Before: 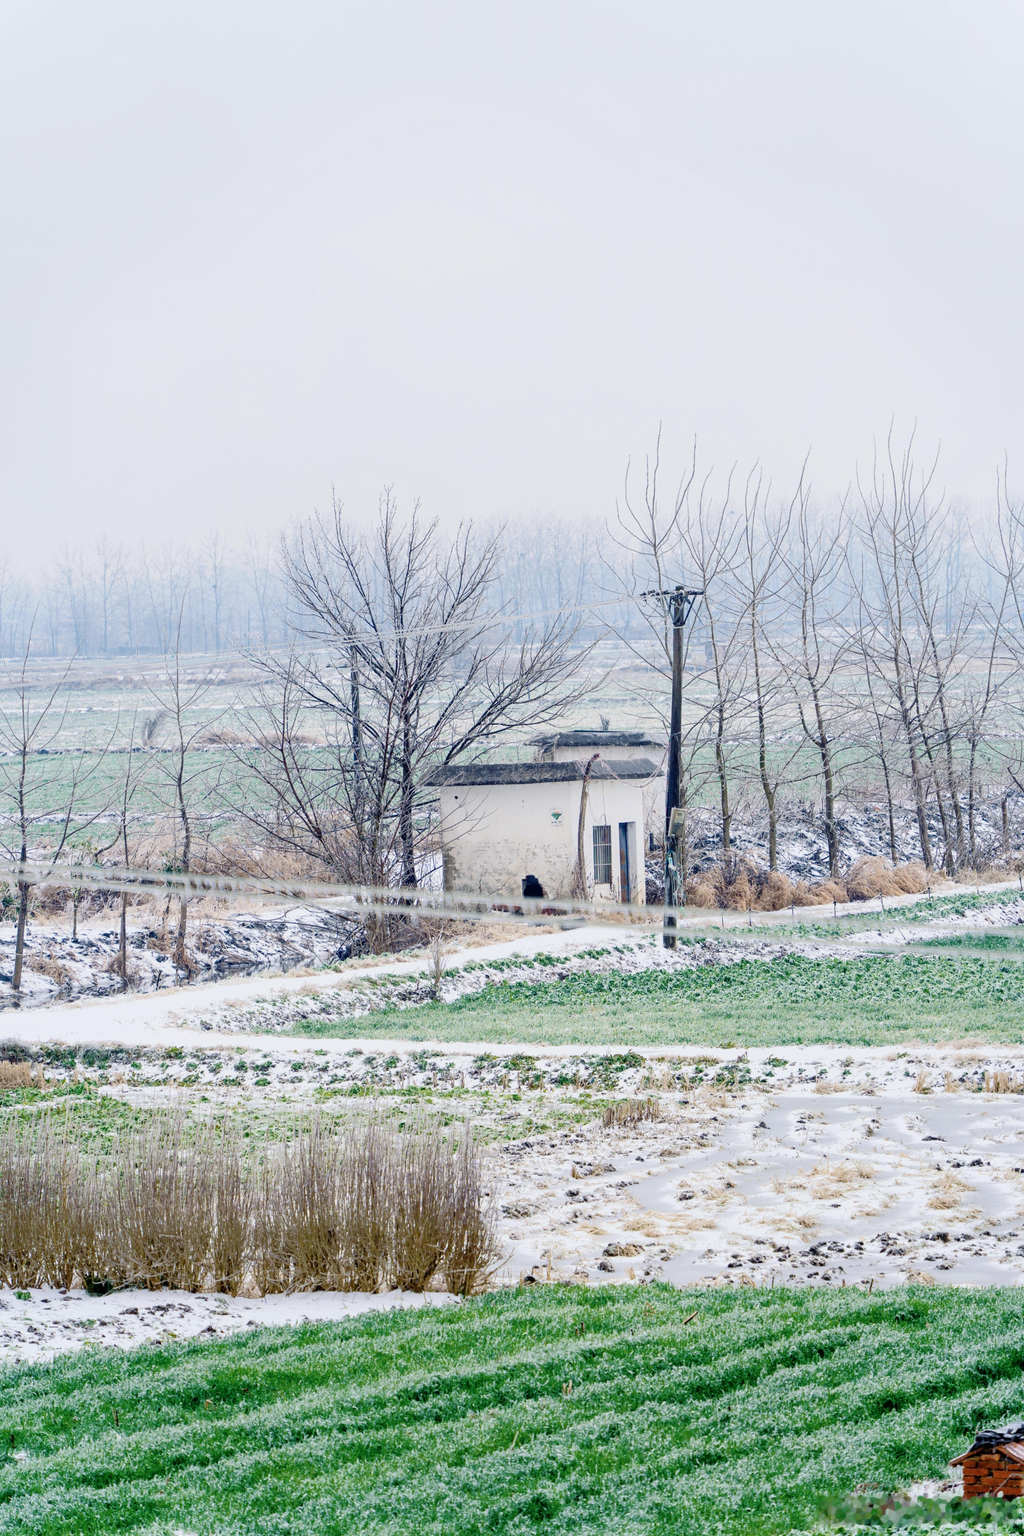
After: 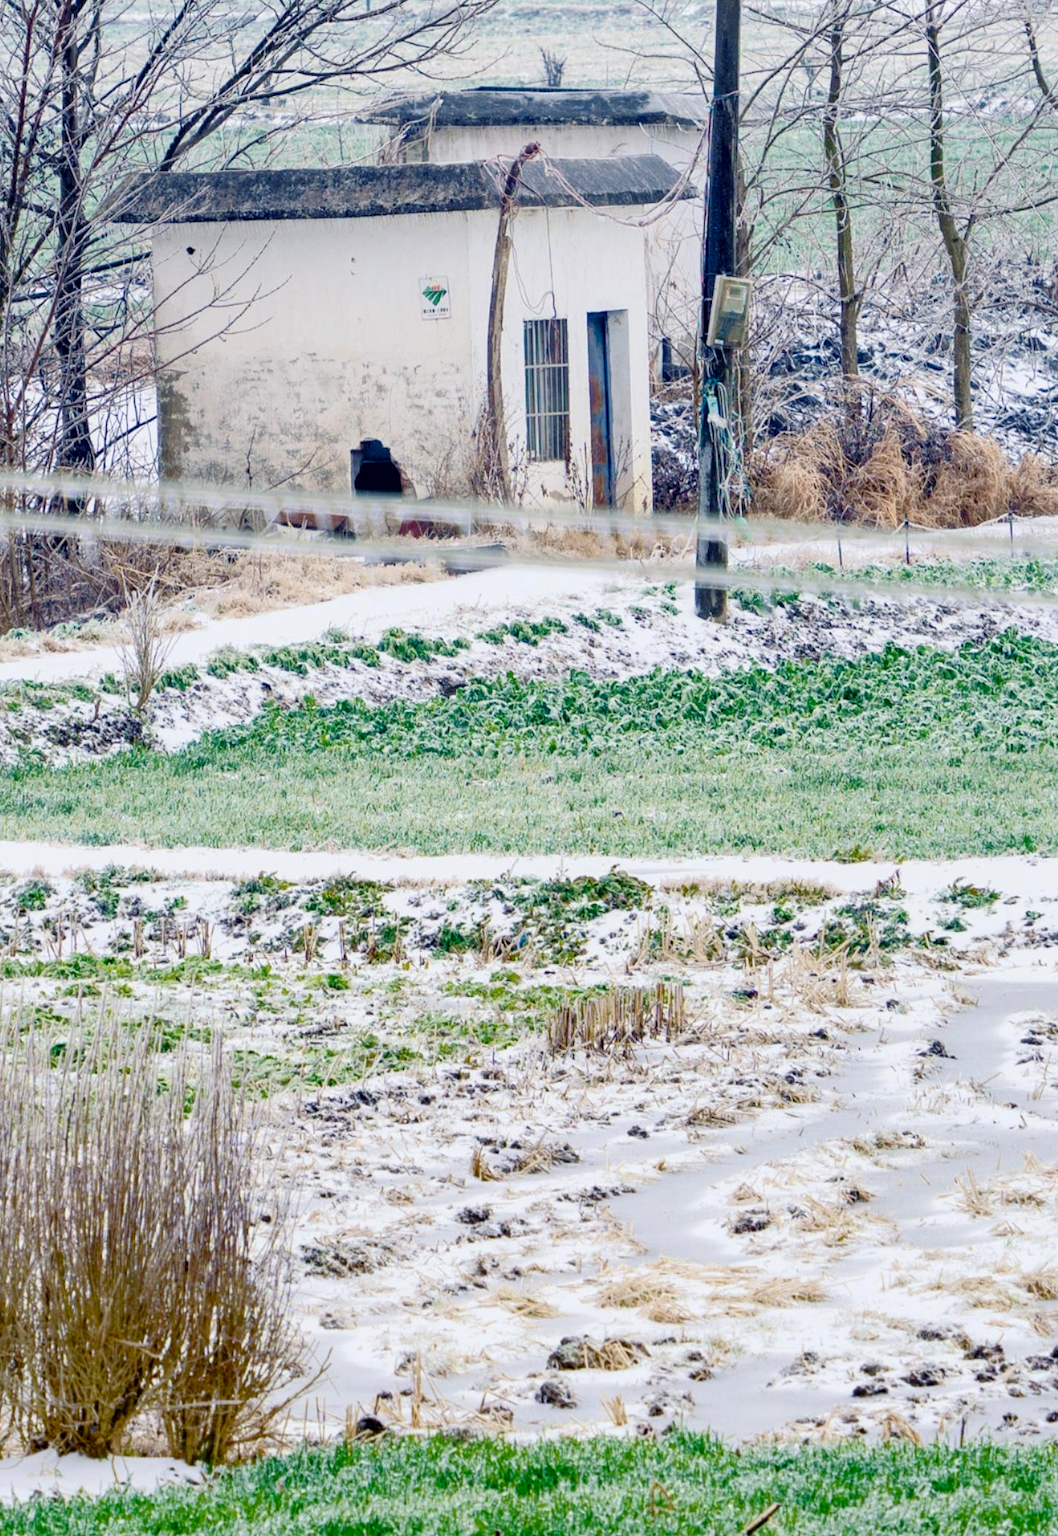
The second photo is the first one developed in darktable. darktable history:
color balance rgb: perceptual saturation grading › global saturation 15.695%, perceptual saturation grading › highlights -19.245%, perceptual saturation grading › shadows 20.019%, global vibrance 20%
crop: left 36.955%, top 45.246%, right 20.654%, bottom 13.742%
local contrast: highlights 101%, shadows 99%, detail 120%, midtone range 0.2
